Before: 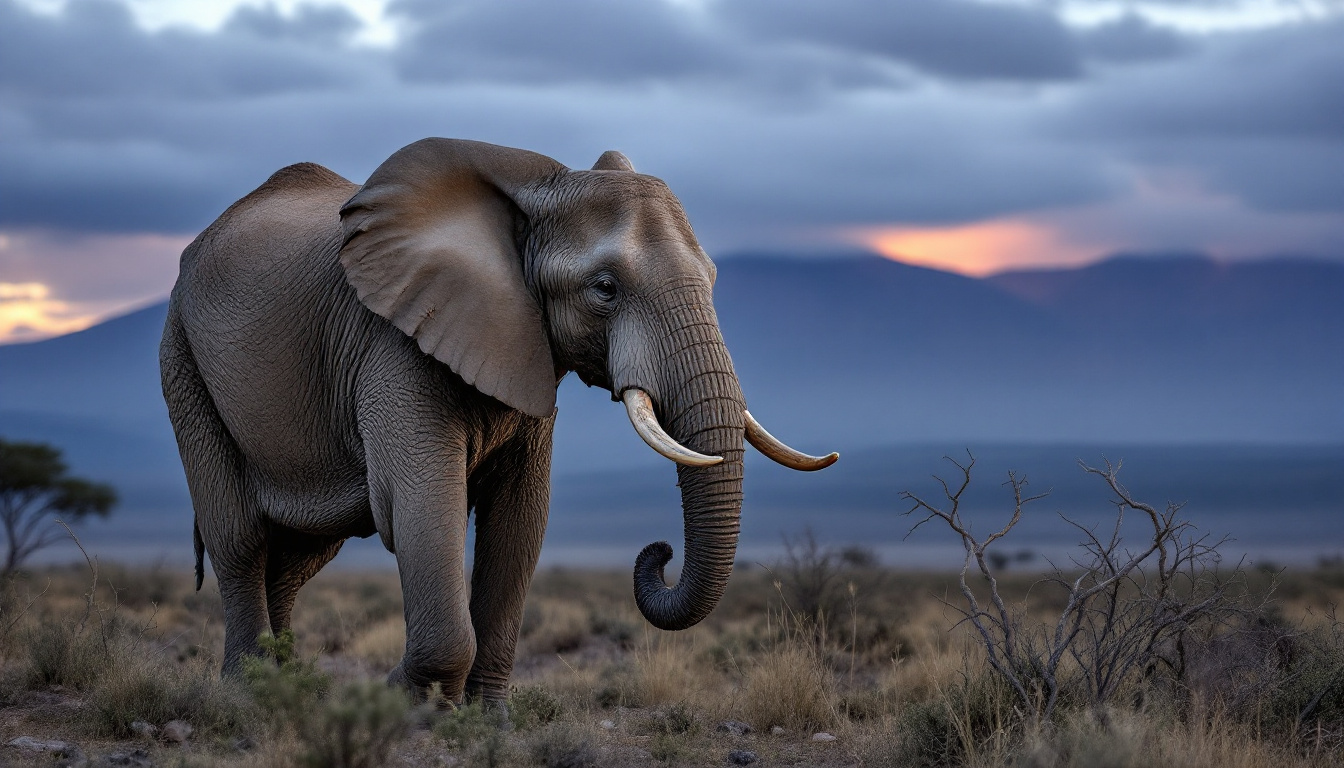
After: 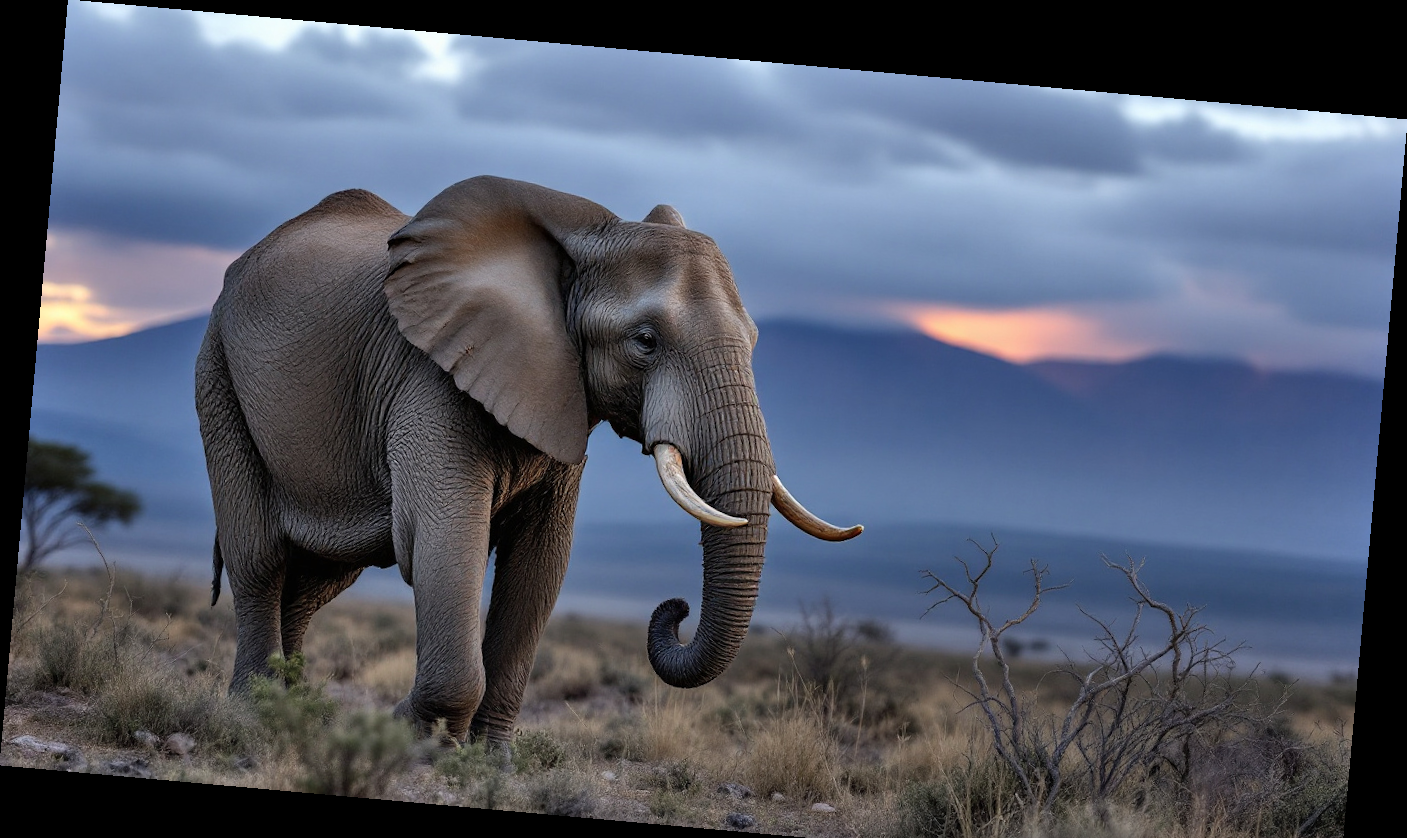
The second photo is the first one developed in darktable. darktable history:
rotate and perspective: rotation 5.12°, automatic cropping off
crop and rotate: top 0%, bottom 5.097%
shadows and highlights: shadows 40, highlights -54, highlights color adjustment 46%, low approximation 0.01, soften with gaussian
